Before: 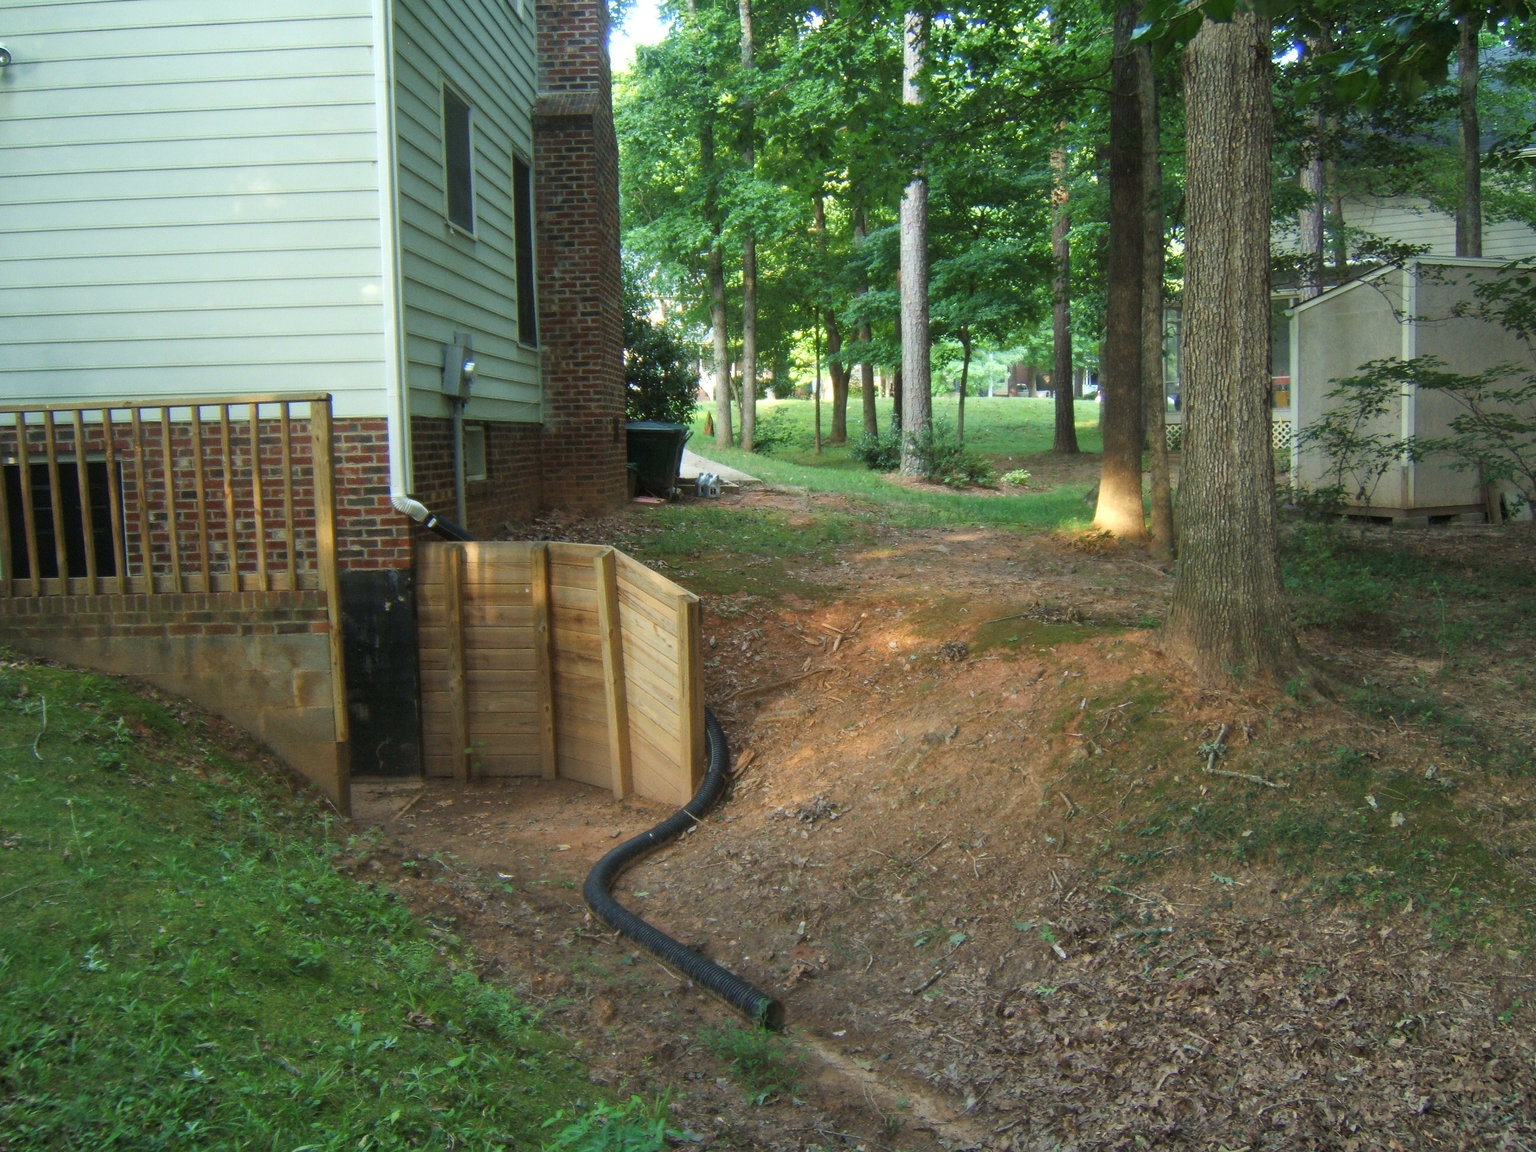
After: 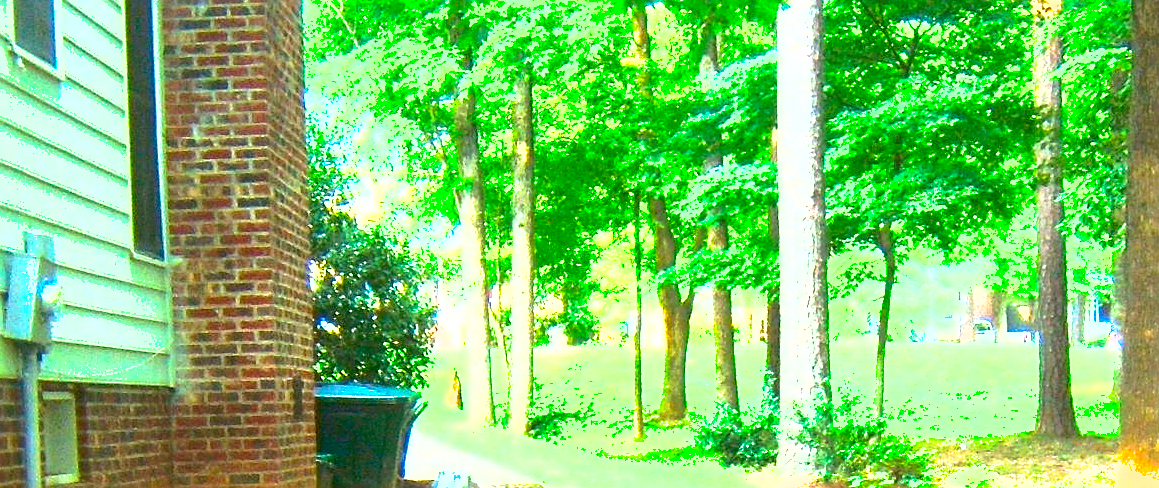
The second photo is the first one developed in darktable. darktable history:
shadows and highlights: on, module defaults
contrast brightness saturation: contrast 0.26, brightness 0.02, saturation 0.87
crop: left 28.64%, top 16.832%, right 26.637%, bottom 58.055%
exposure: black level correction 0, exposure 2 EV, compensate highlight preservation false
sharpen: on, module defaults
levels: levels [0, 0.435, 0.917]
local contrast: mode bilateral grid, contrast 10, coarseness 25, detail 115%, midtone range 0.2
rotate and perspective: crop left 0, crop top 0
